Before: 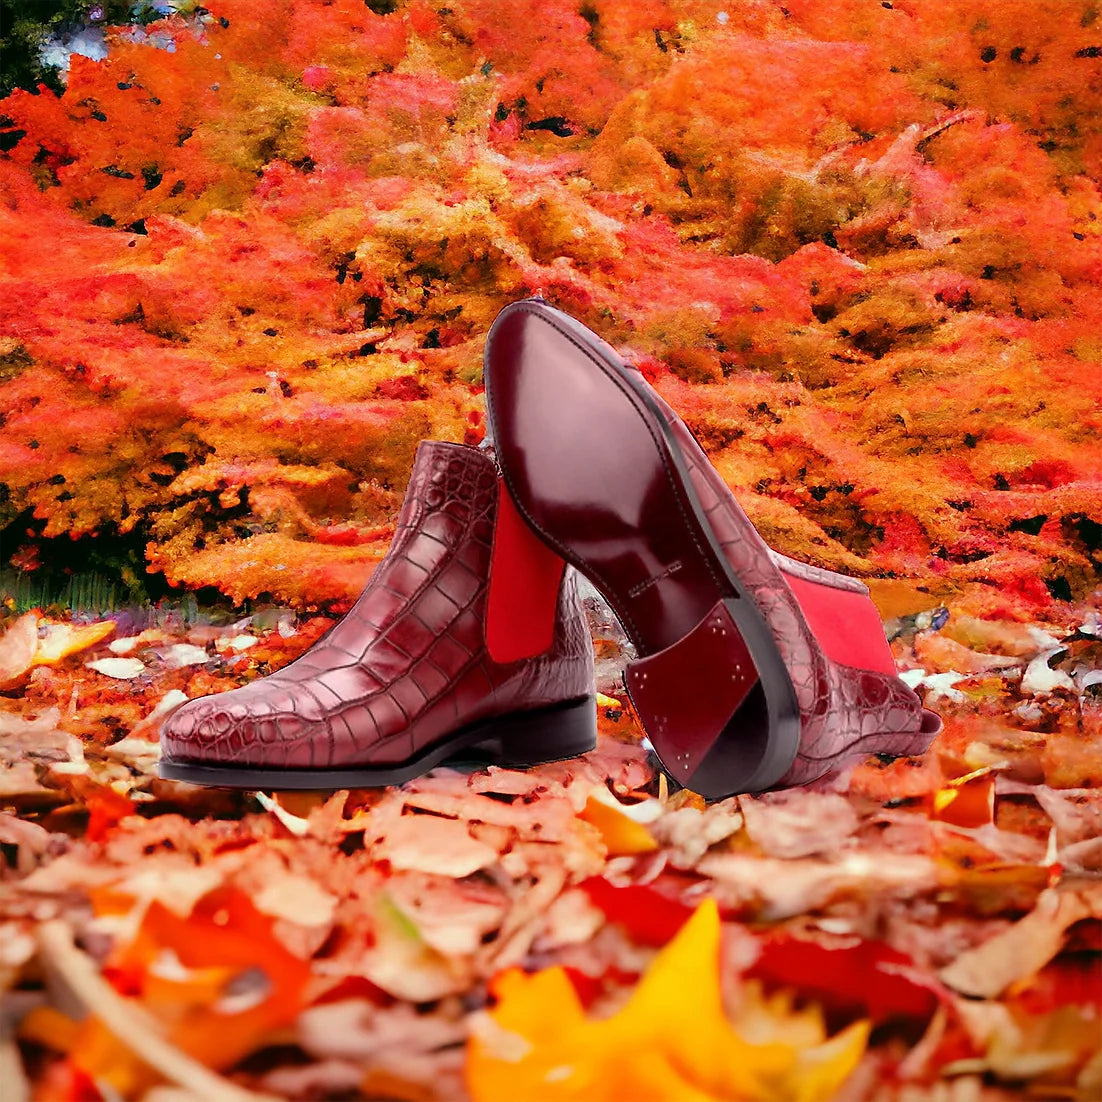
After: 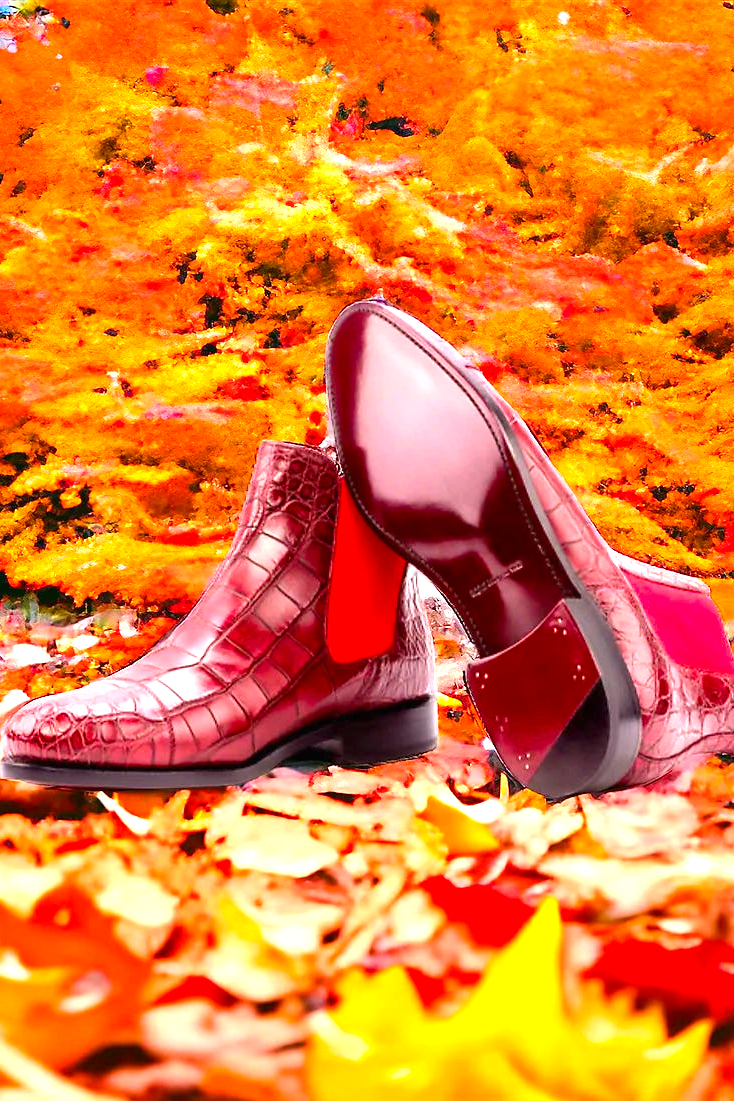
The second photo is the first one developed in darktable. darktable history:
exposure: black level correction 0, exposure 1.287 EV, compensate highlight preservation false
crop and rotate: left 14.463%, right 18.849%
color balance rgb: perceptual saturation grading › global saturation 19.602%, global vibrance 20%
contrast brightness saturation: contrast 0.096, brightness 0.018, saturation 0.024
